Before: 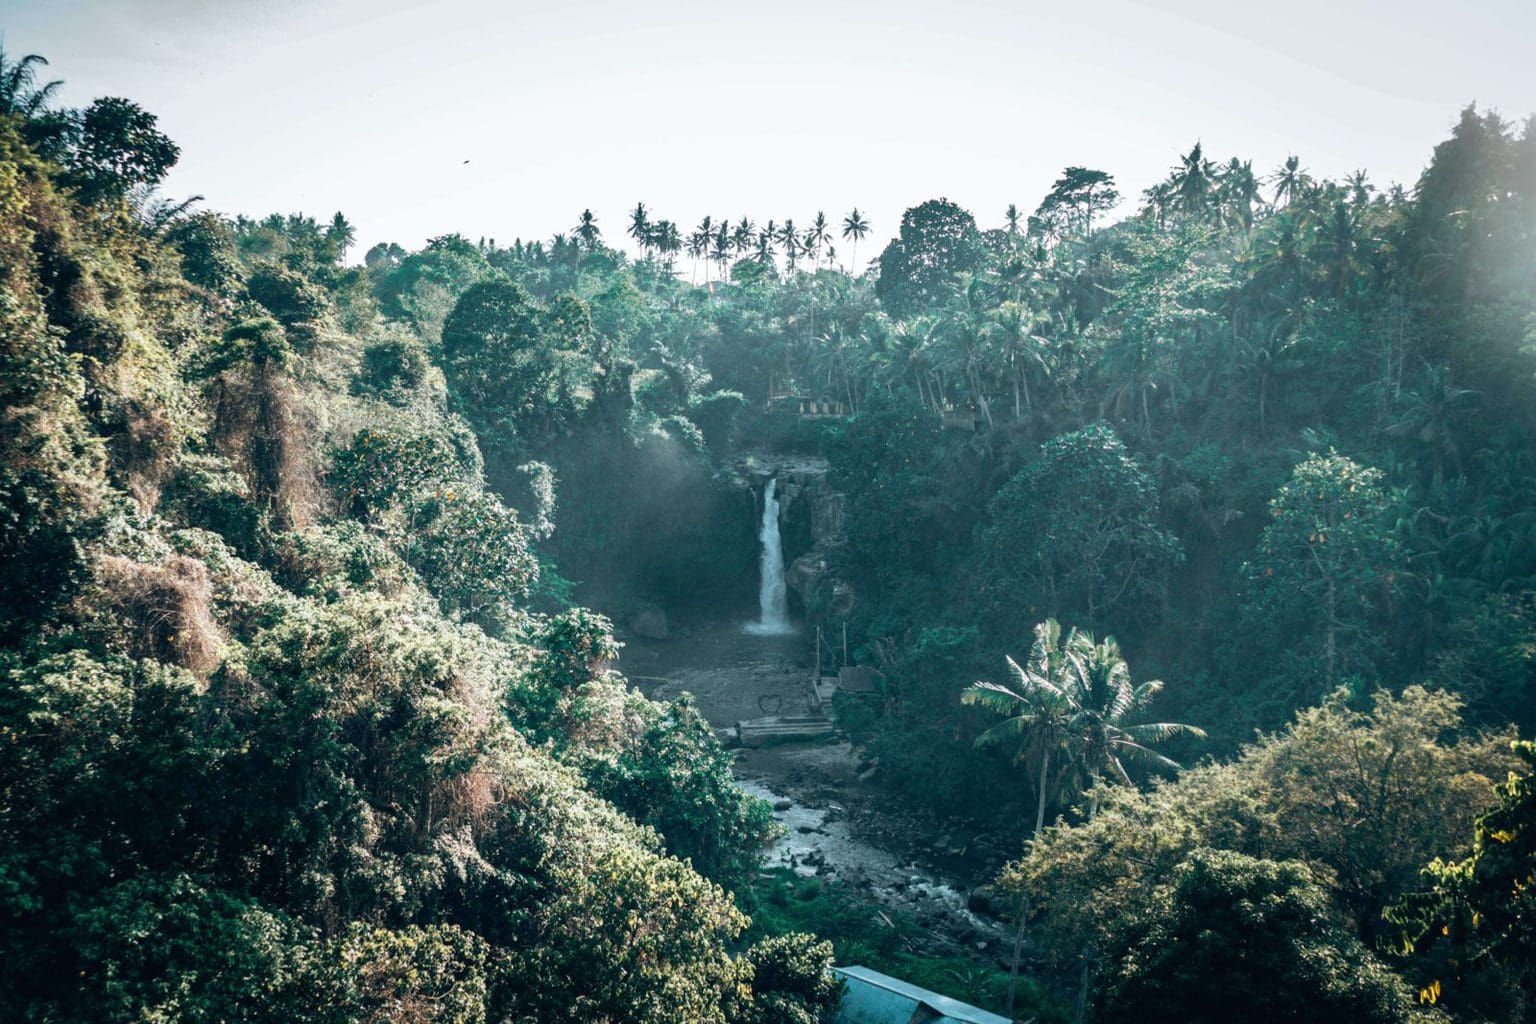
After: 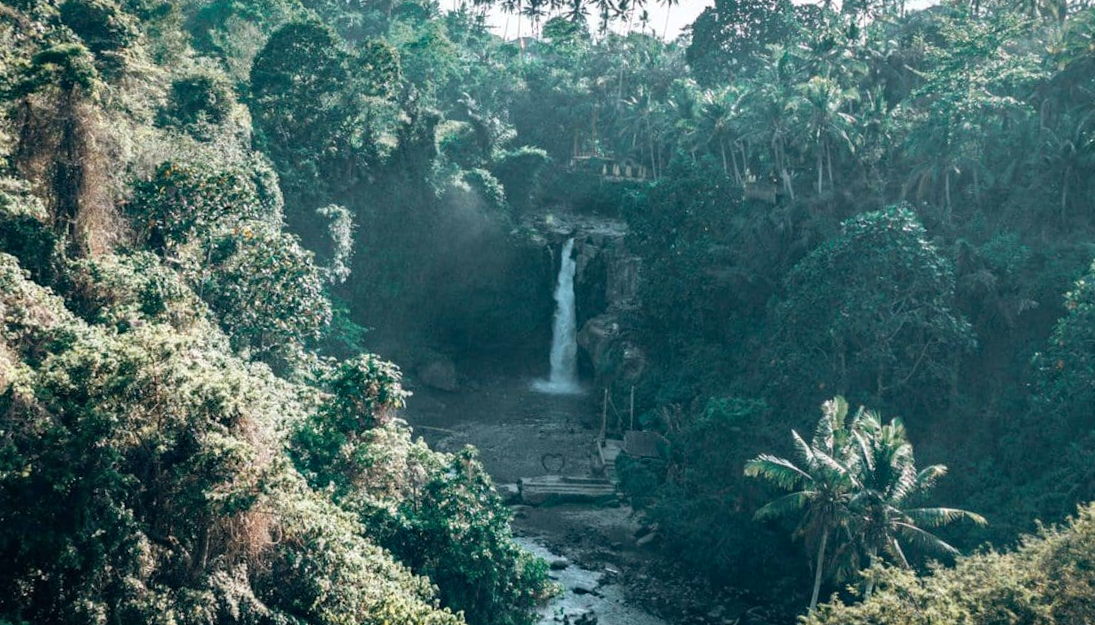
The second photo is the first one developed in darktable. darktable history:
crop and rotate: angle -3.81°, left 9.735%, top 20.959%, right 11.988%, bottom 11.965%
haze removal: compatibility mode true, adaptive false
